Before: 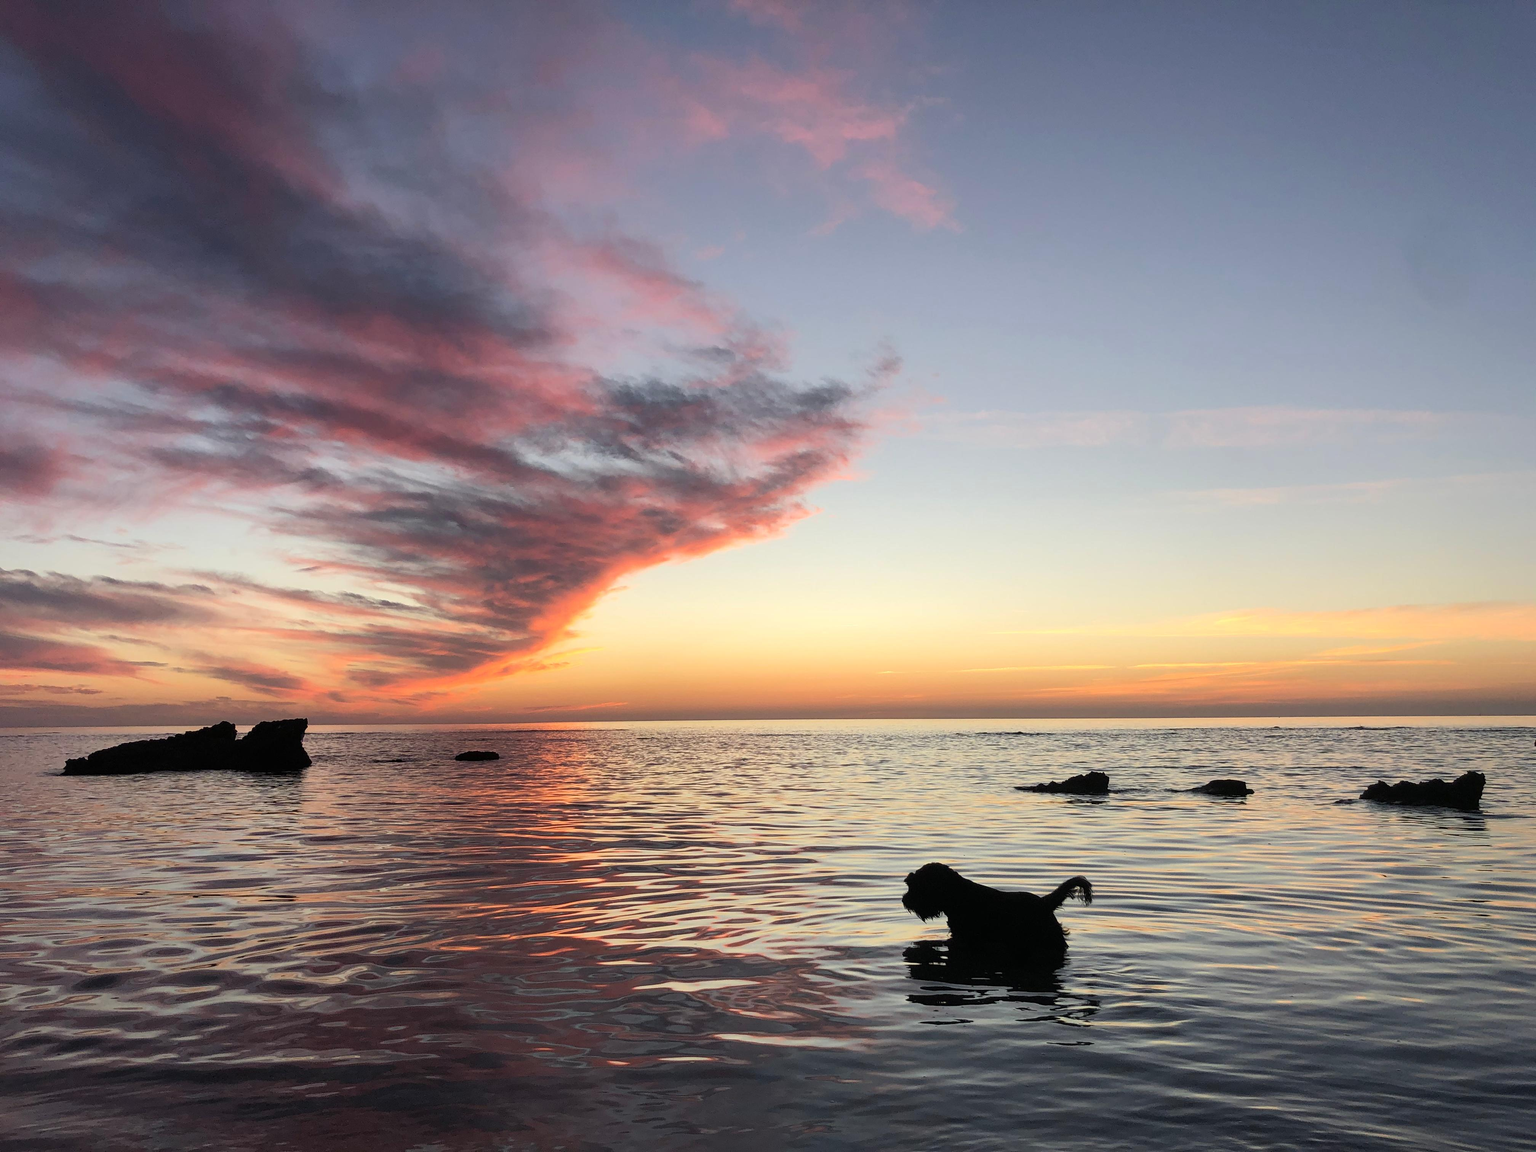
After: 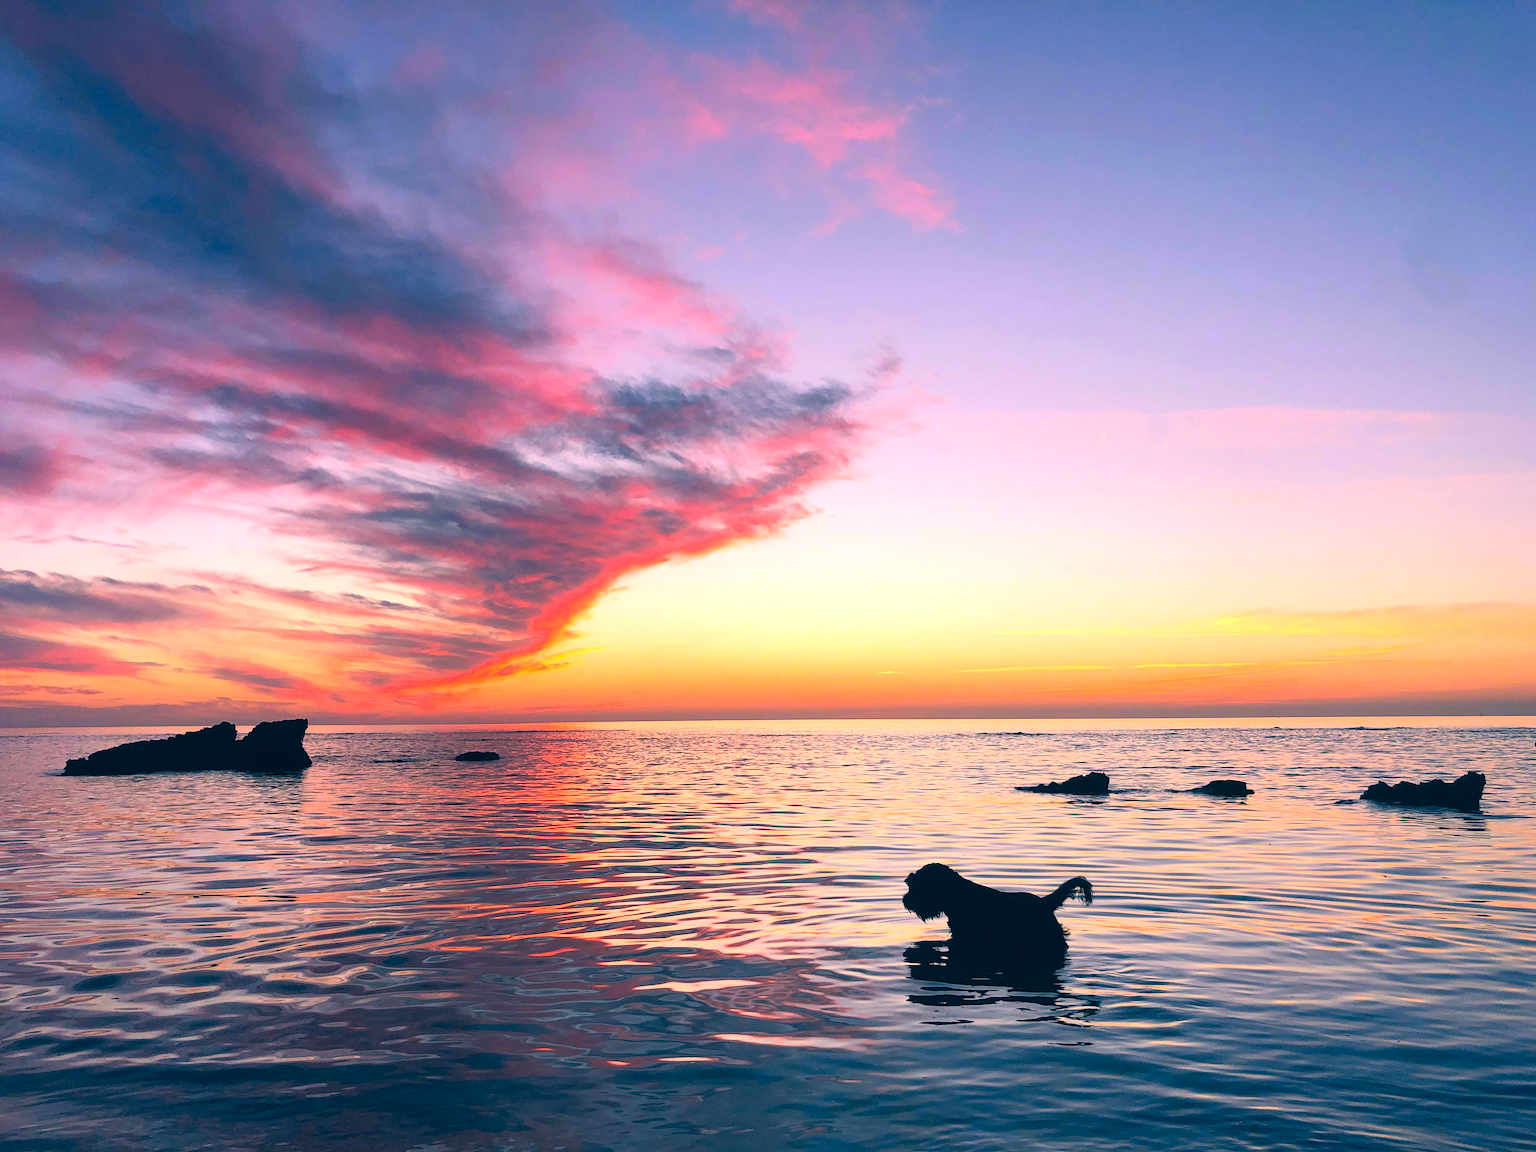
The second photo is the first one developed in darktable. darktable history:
exposure: exposure 0.47 EV, compensate exposure bias true, compensate highlight preservation false
color correction: highlights a* 17.01, highlights b* 0.248, shadows a* -15.4, shadows b* -14.14, saturation 1.47
